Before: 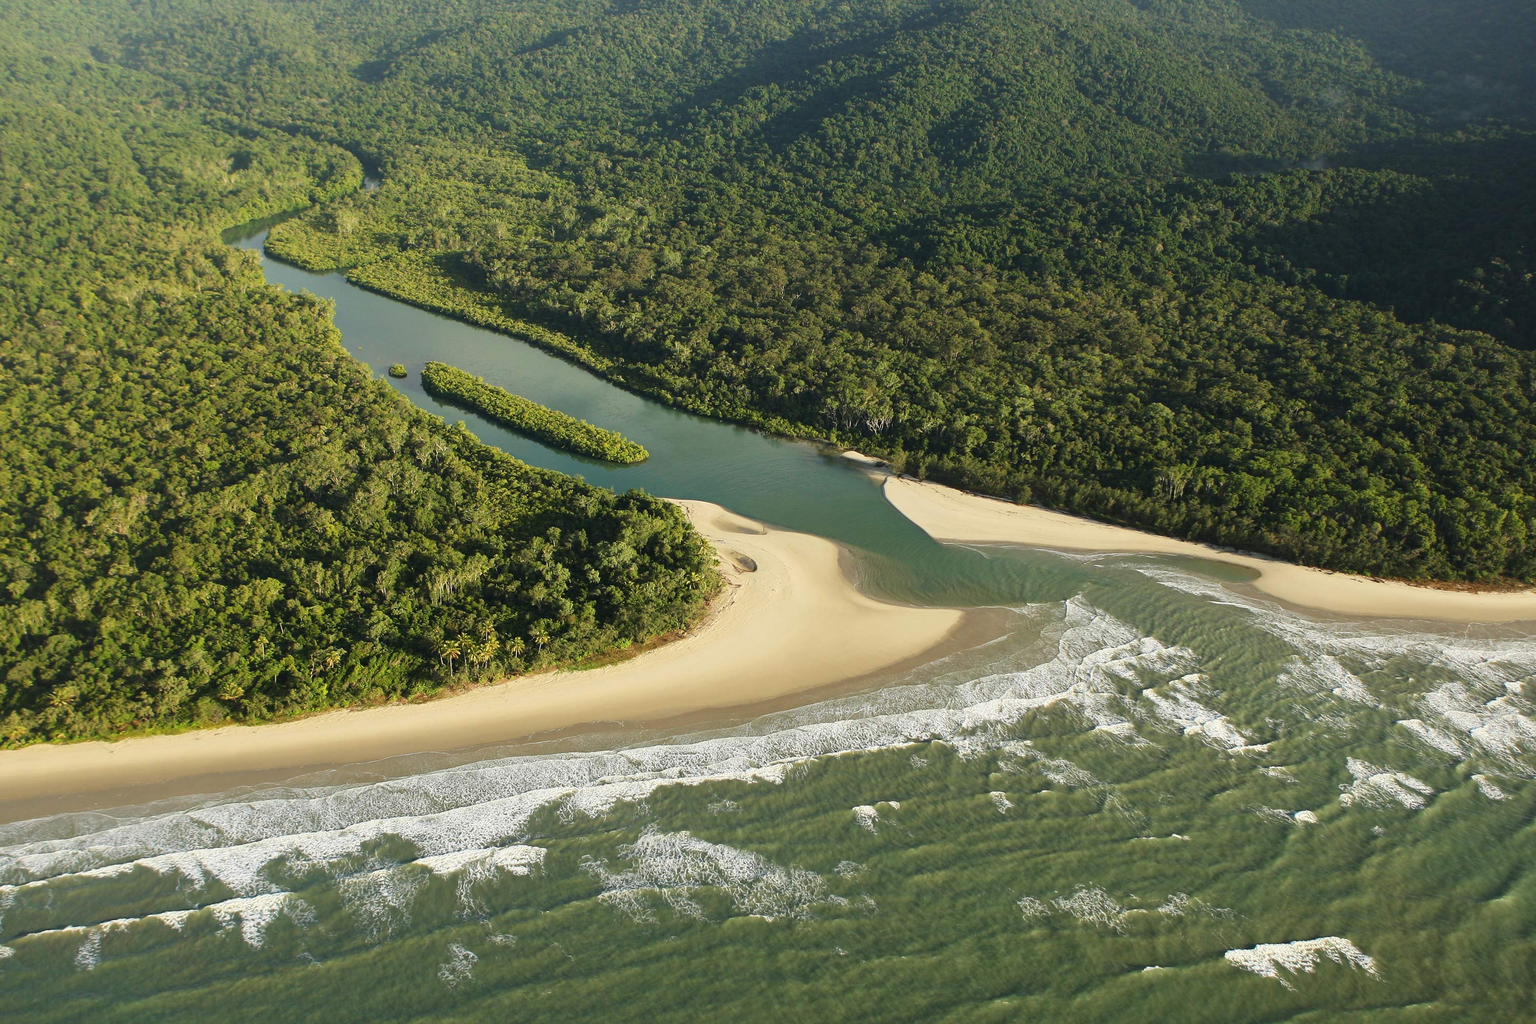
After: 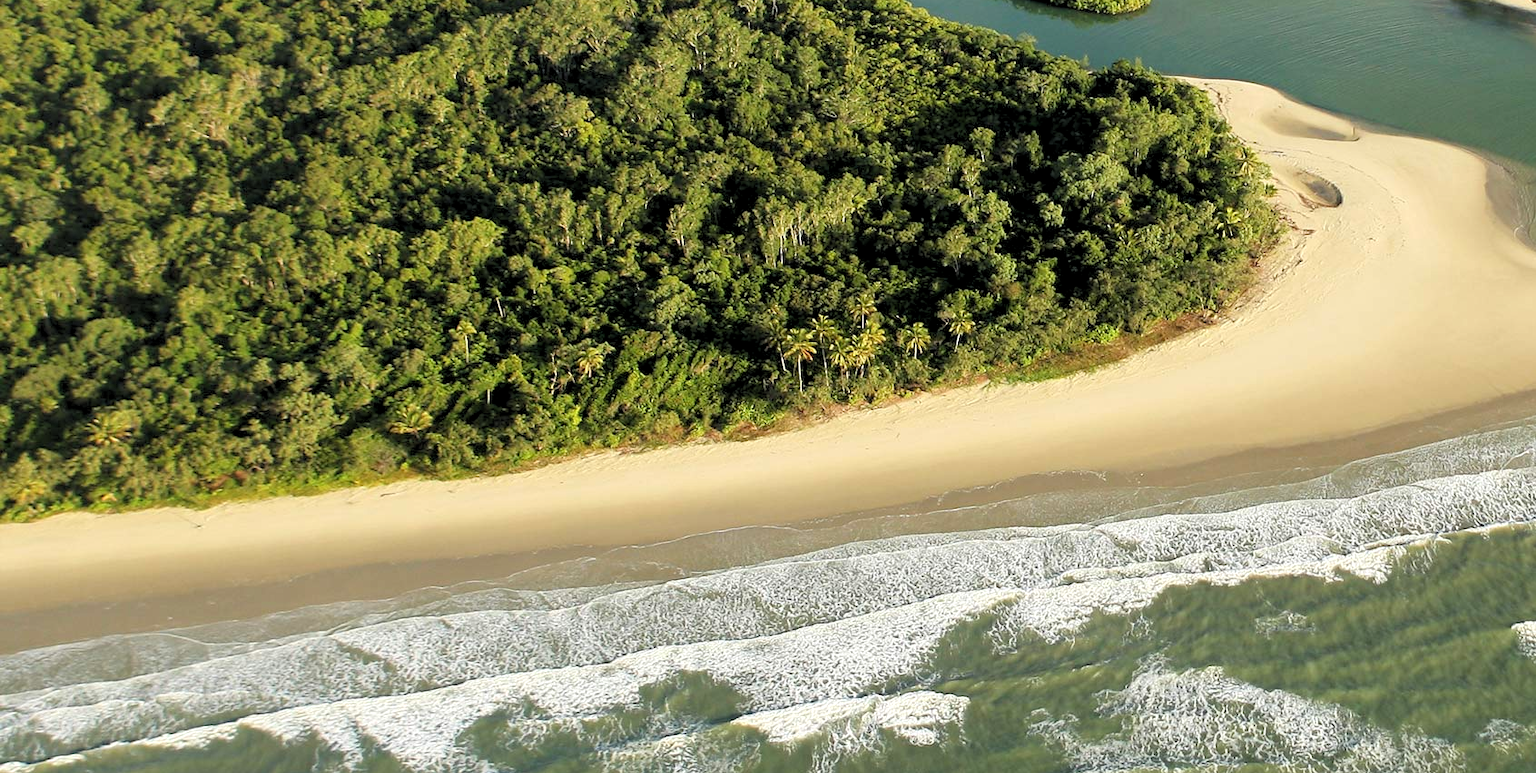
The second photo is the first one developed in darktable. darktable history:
rgb levels: levels [[0.013, 0.434, 0.89], [0, 0.5, 1], [0, 0.5, 1]]
crop: top 44.483%, right 43.593%, bottom 12.892%
